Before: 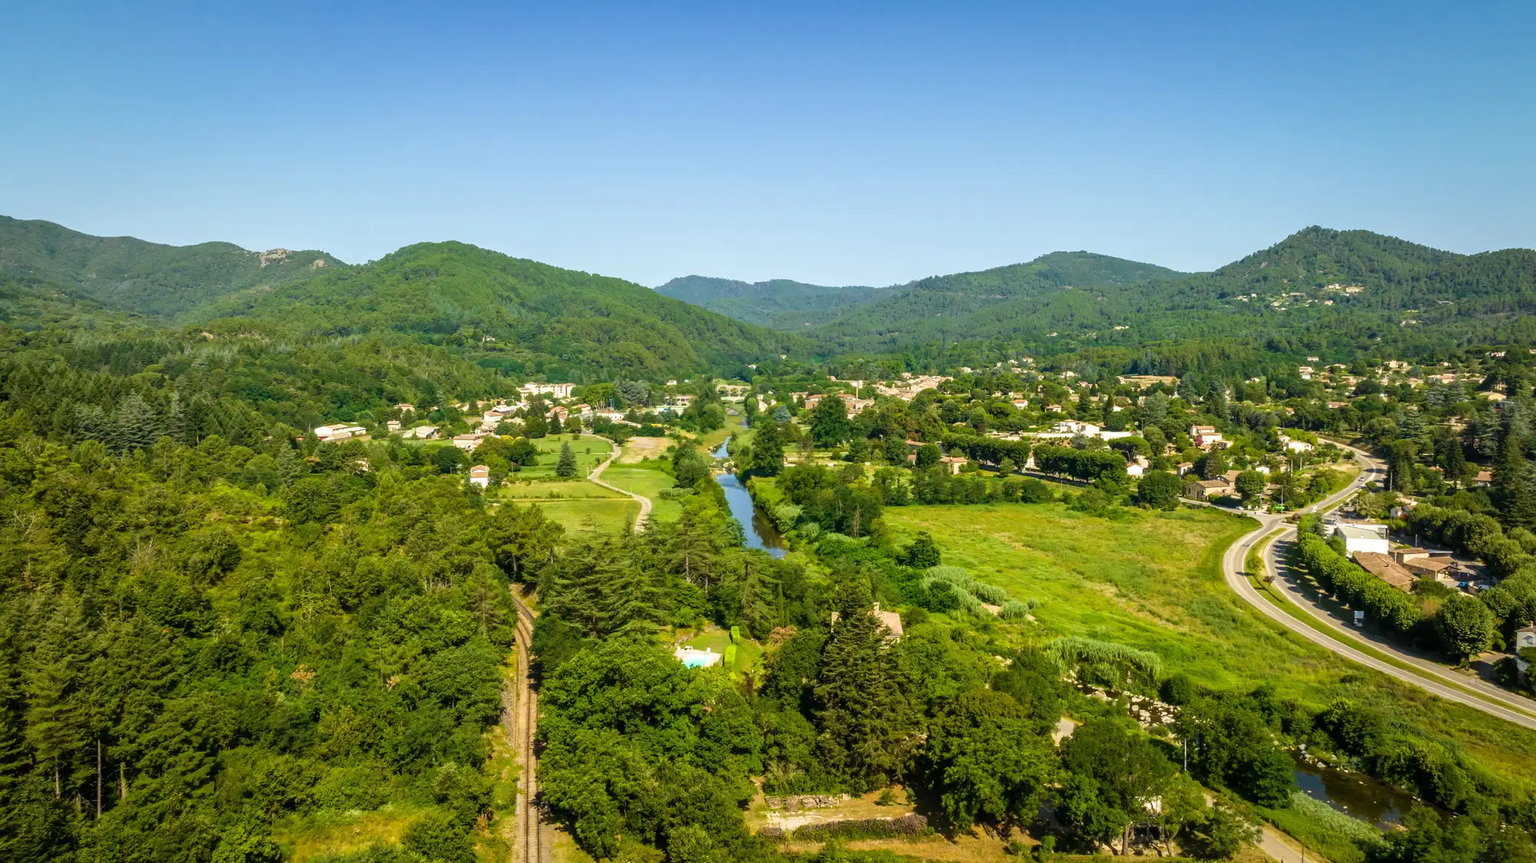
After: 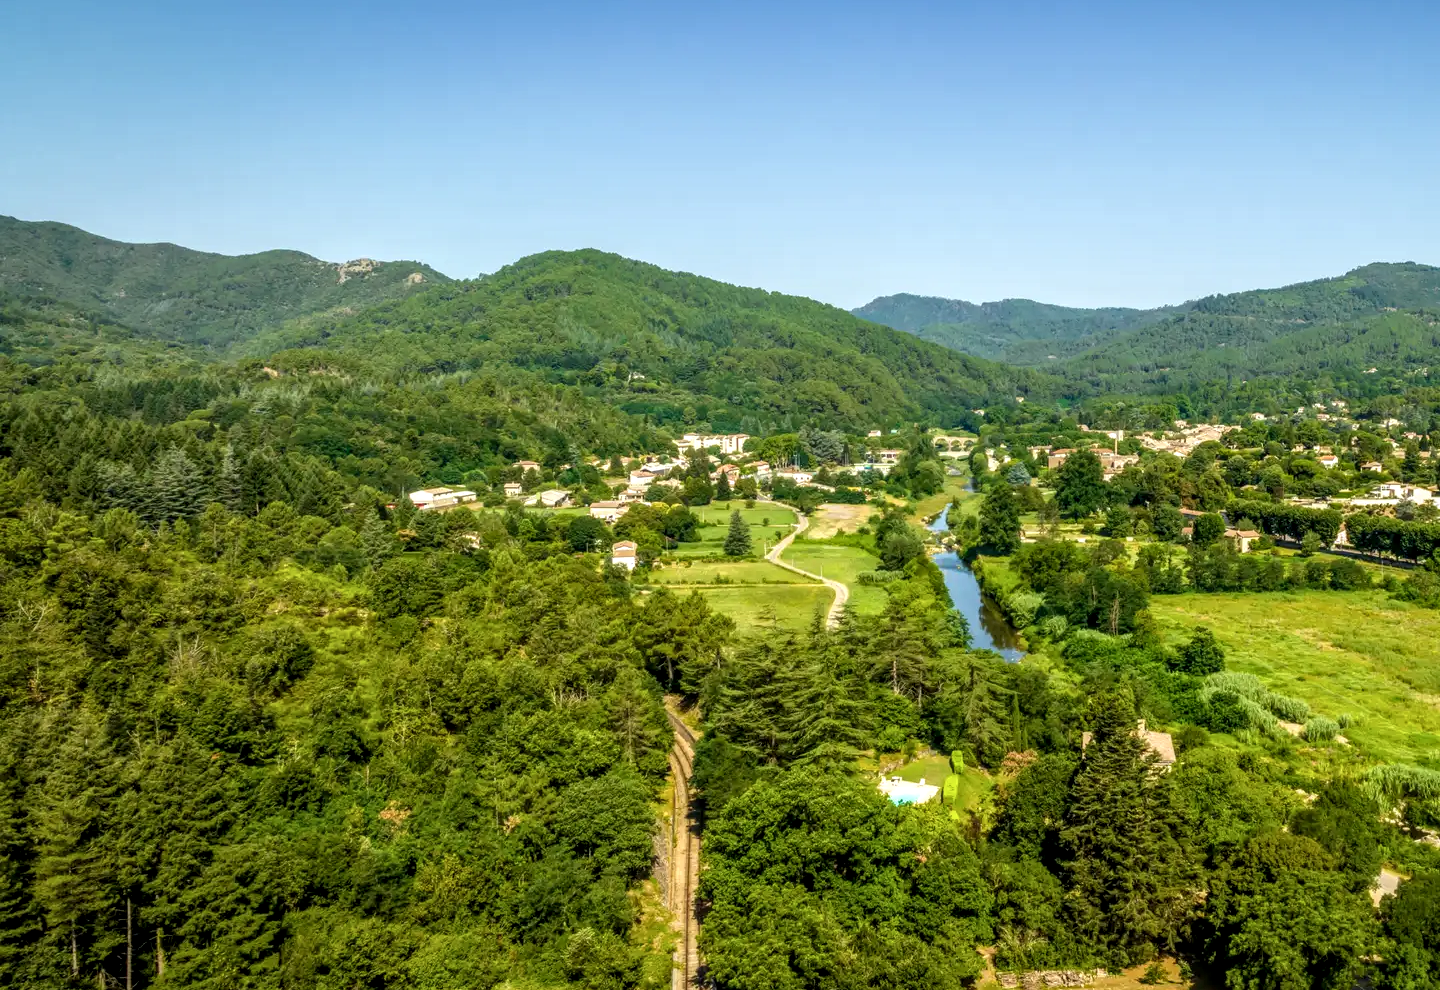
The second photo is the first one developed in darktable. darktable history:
crop: top 5.803%, right 27.864%, bottom 5.804%
local contrast: highlights 61%, detail 143%, midtone range 0.428
